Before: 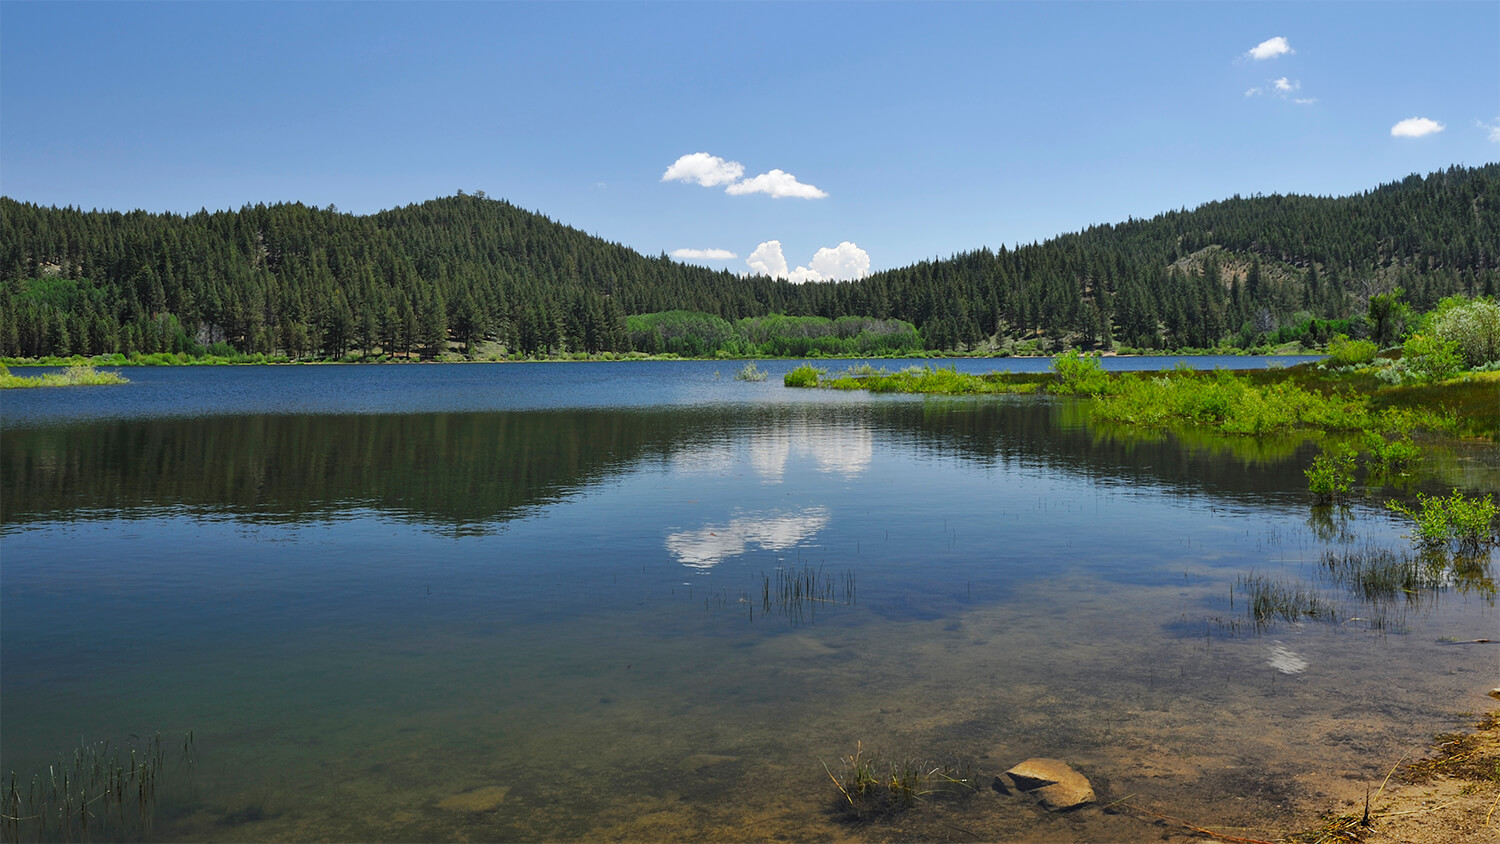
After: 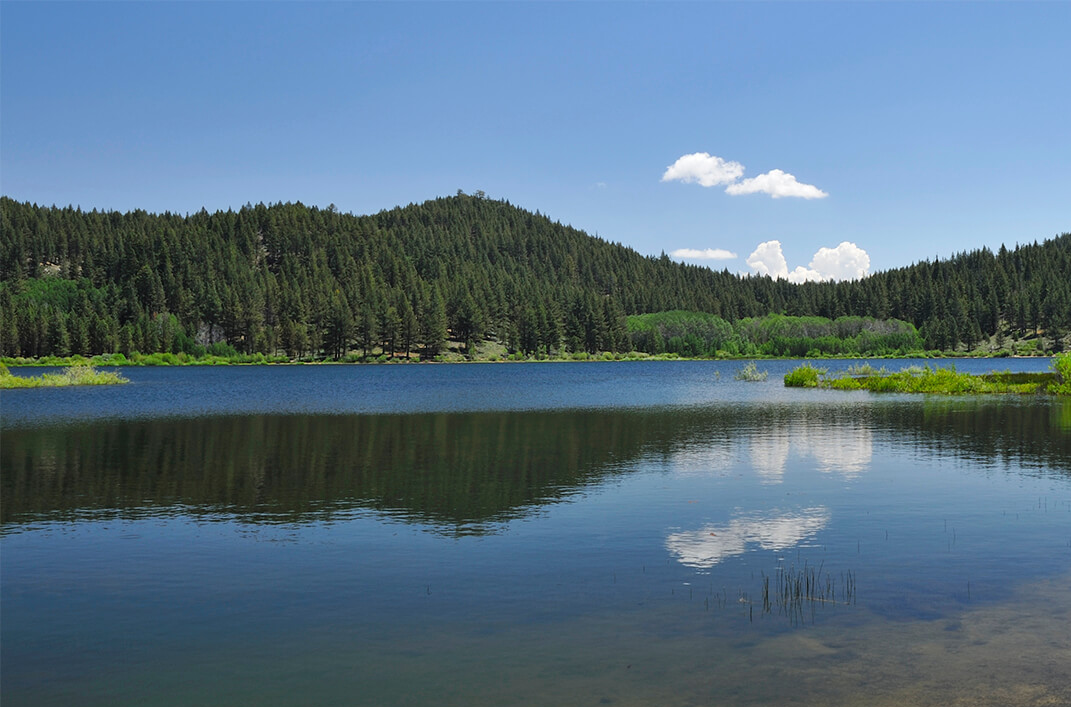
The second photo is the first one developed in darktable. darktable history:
crop: right 28.545%, bottom 16.141%
